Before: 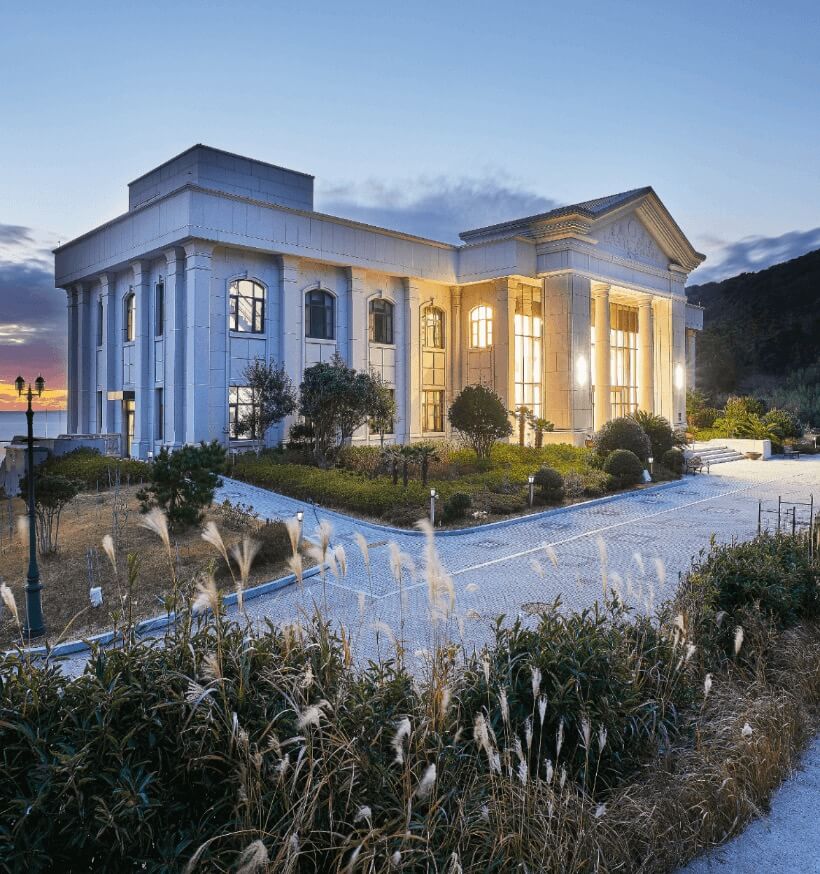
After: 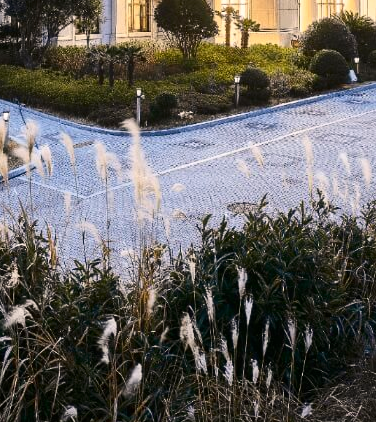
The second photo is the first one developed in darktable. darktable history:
color correction: highlights a* 3.84, highlights b* 5.07
crop: left 35.976%, top 45.819%, right 18.162%, bottom 5.807%
contrast brightness saturation: contrast 0.28
